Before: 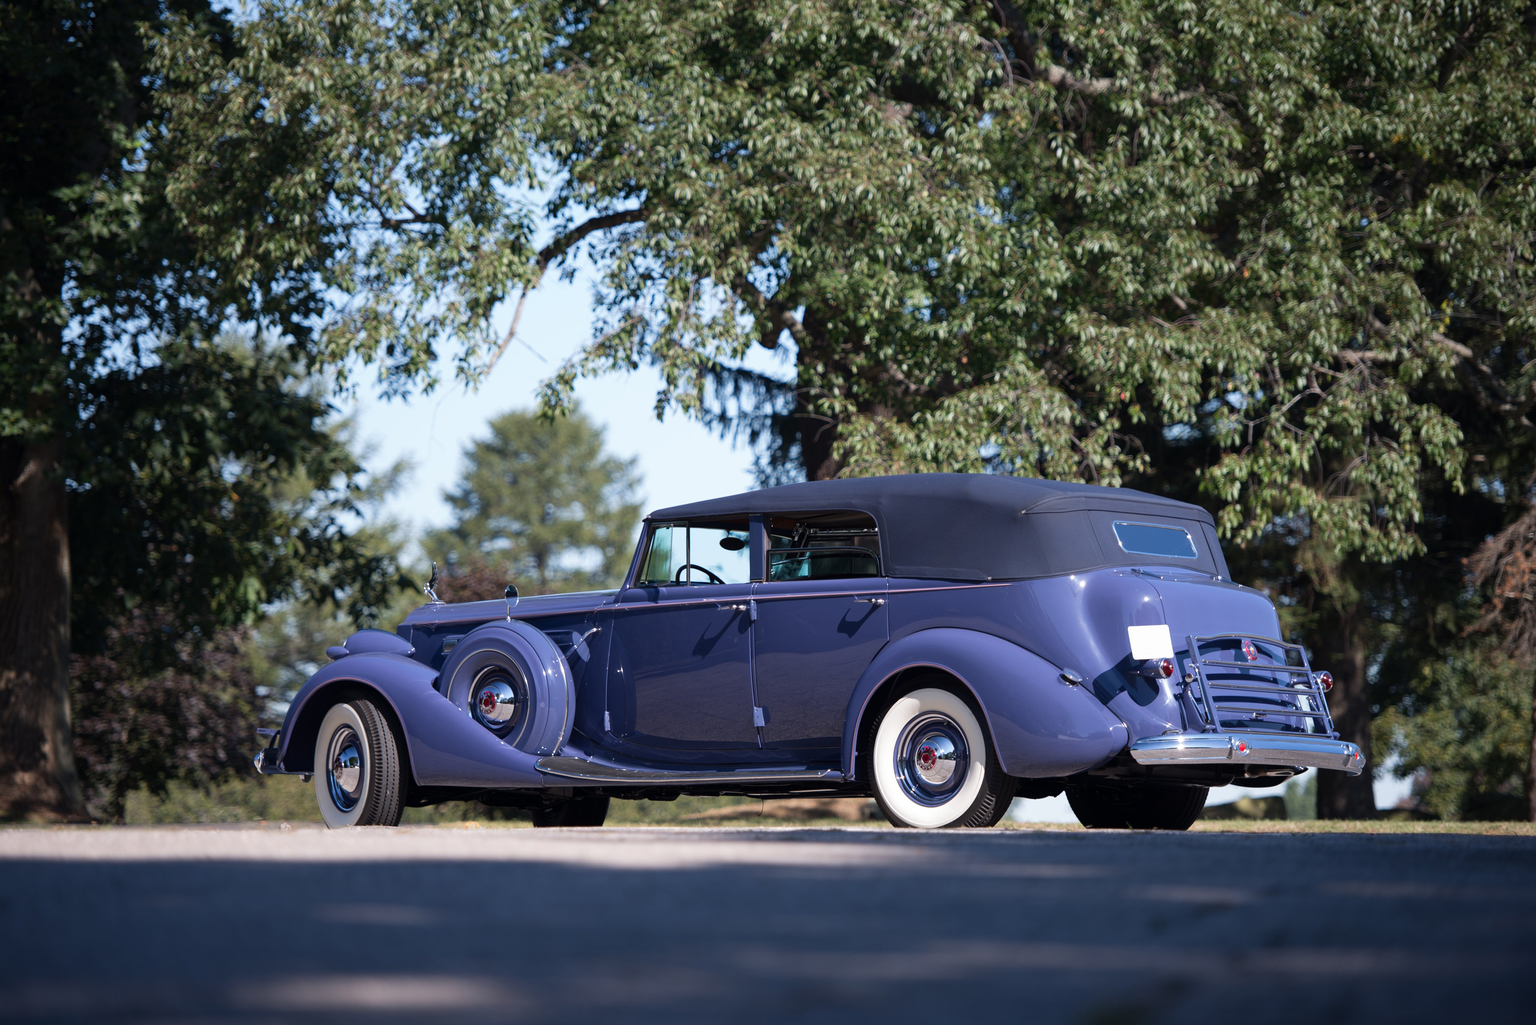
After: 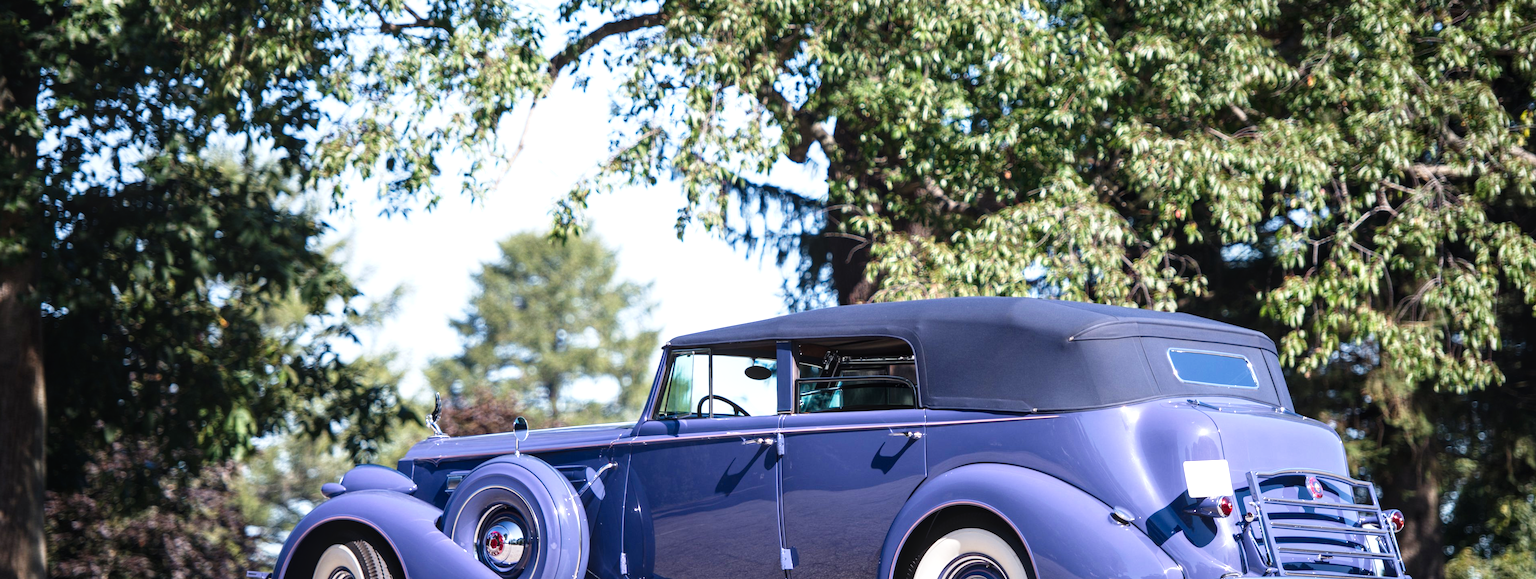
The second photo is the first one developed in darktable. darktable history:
crop: left 1.813%, top 19.297%, right 5.217%, bottom 28.15%
exposure: black level correction 0, exposure 0.695 EV, compensate highlight preservation false
tone curve: curves: ch0 [(0, 0.024) (0.049, 0.038) (0.176, 0.162) (0.311, 0.337) (0.416, 0.471) (0.565, 0.658) (0.817, 0.911) (1, 1)]; ch1 [(0, 0) (0.351, 0.347) (0.446, 0.42) (0.481, 0.463) (0.504, 0.504) (0.522, 0.521) (0.546, 0.563) (0.622, 0.664) (0.728, 0.786) (1, 1)]; ch2 [(0, 0) (0.327, 0.324) (0.427, 0.413) (0.458, 0.444) (0.502, 0.504) (0.526, 0.539) (0.547, 0.581) (0.601, 0.61) (0.76, 0.765) (1, 1)], preserve colors none
tone equalizer: mask exposure compensation -0.503 EV
local contrast: on, module defaults
